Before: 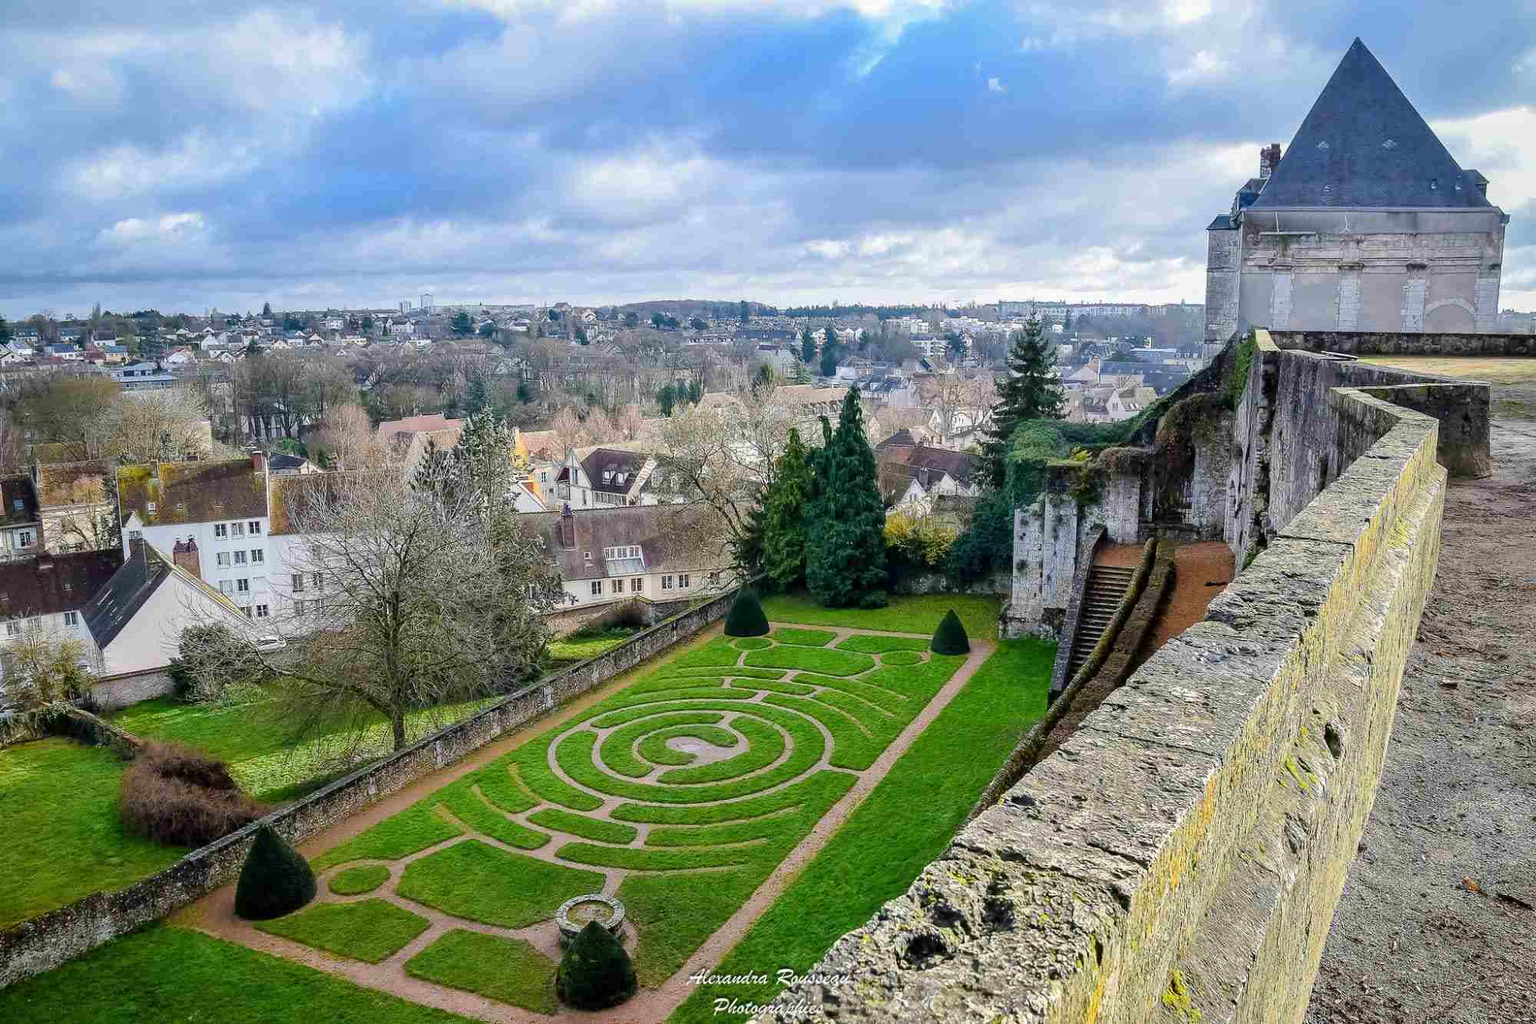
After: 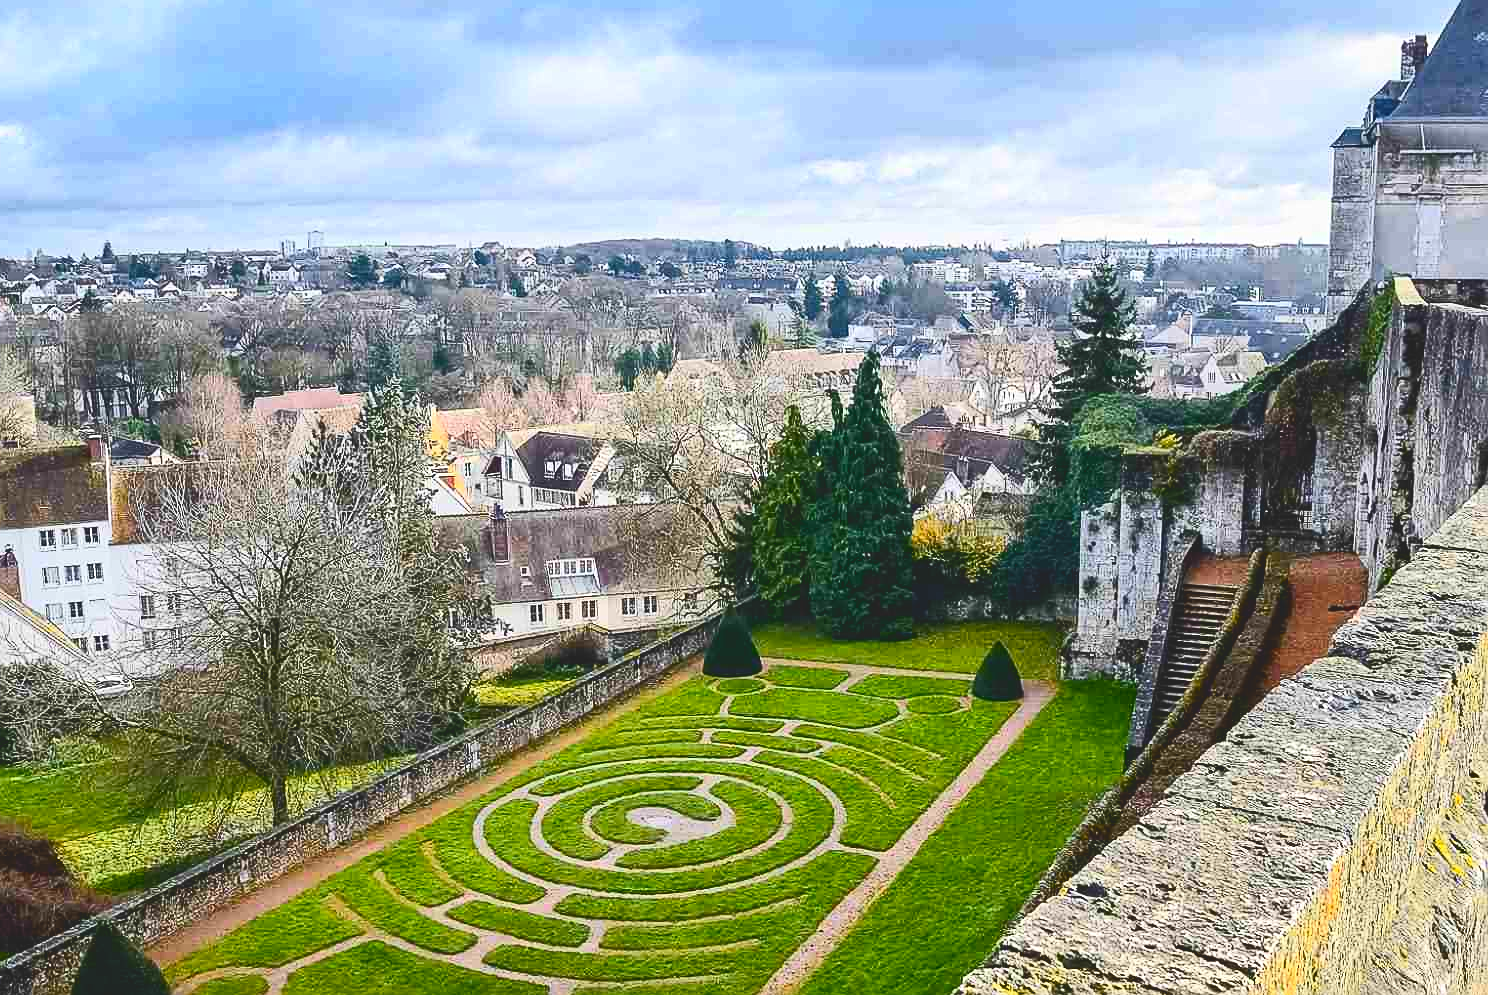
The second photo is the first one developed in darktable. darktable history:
sharpen: on, module defaults
crop and rotate: left 12.031%, top 11.403%, right 13.538%, bottom 13.893%
tone curve: curves: ch0 [(0, 0.137) (1, 1)], color space Lab, independent channels, preserve colors none
color zones: curves: ch1 [(0.24, 0.629) (0.75, 0.5)]; ch2 [(0.255, 0.454) (0.745, 0.491)]
contrast brightness saturation: contrast 0.288
